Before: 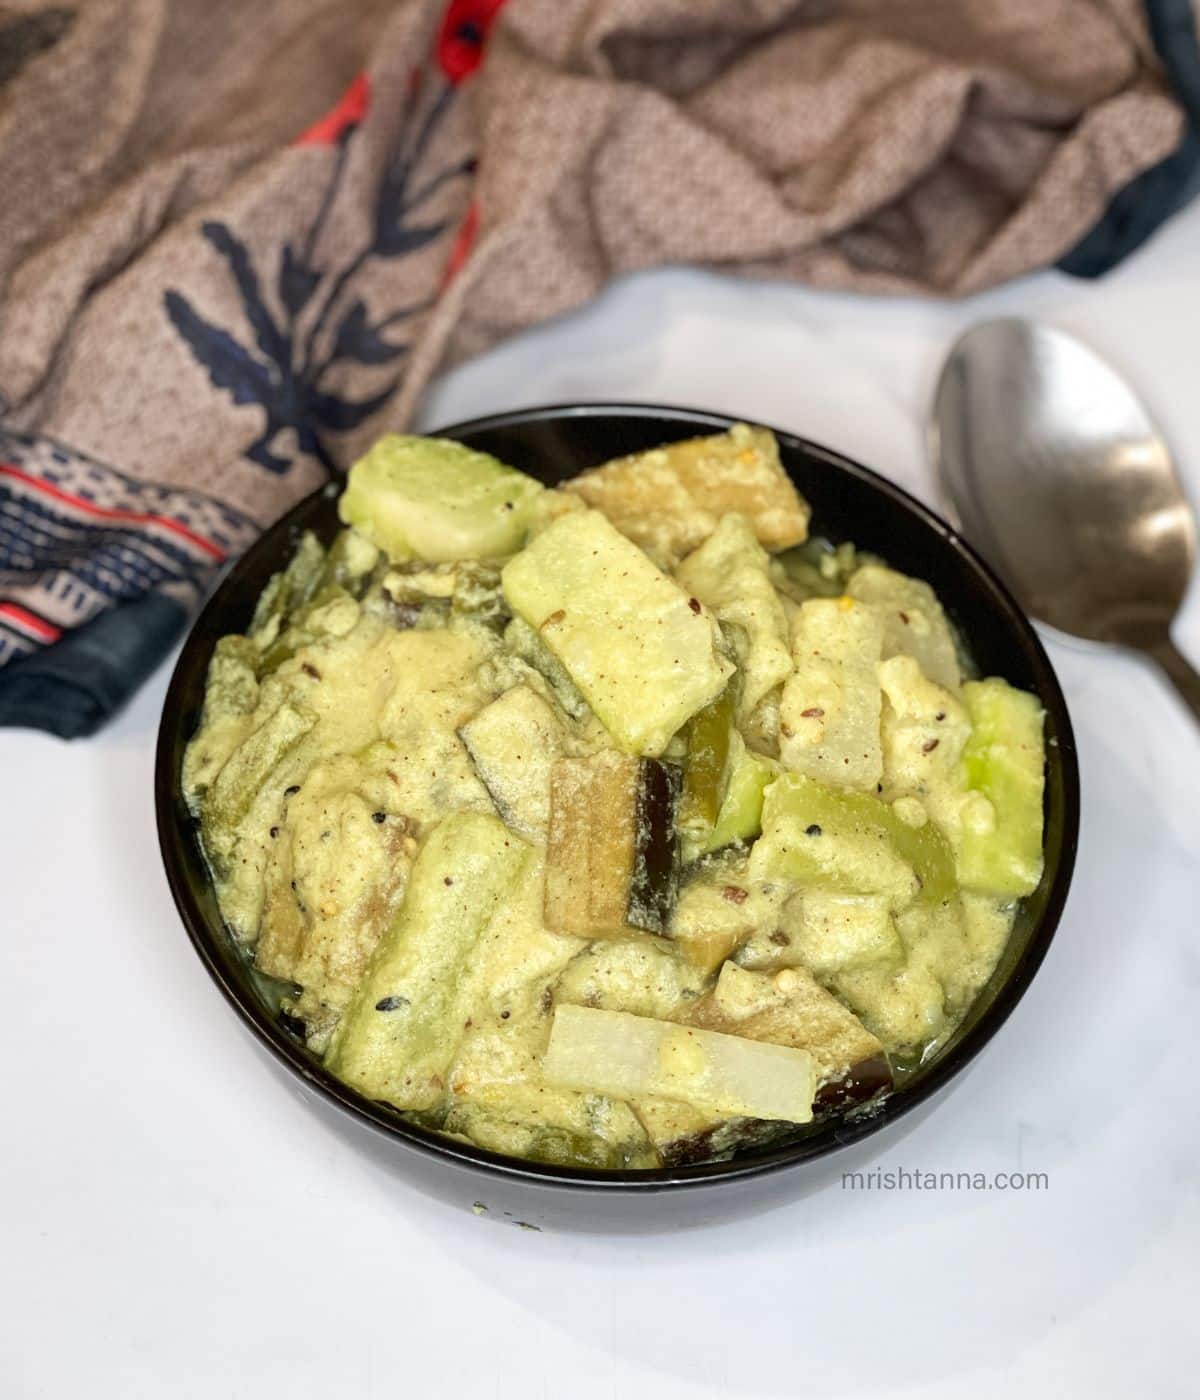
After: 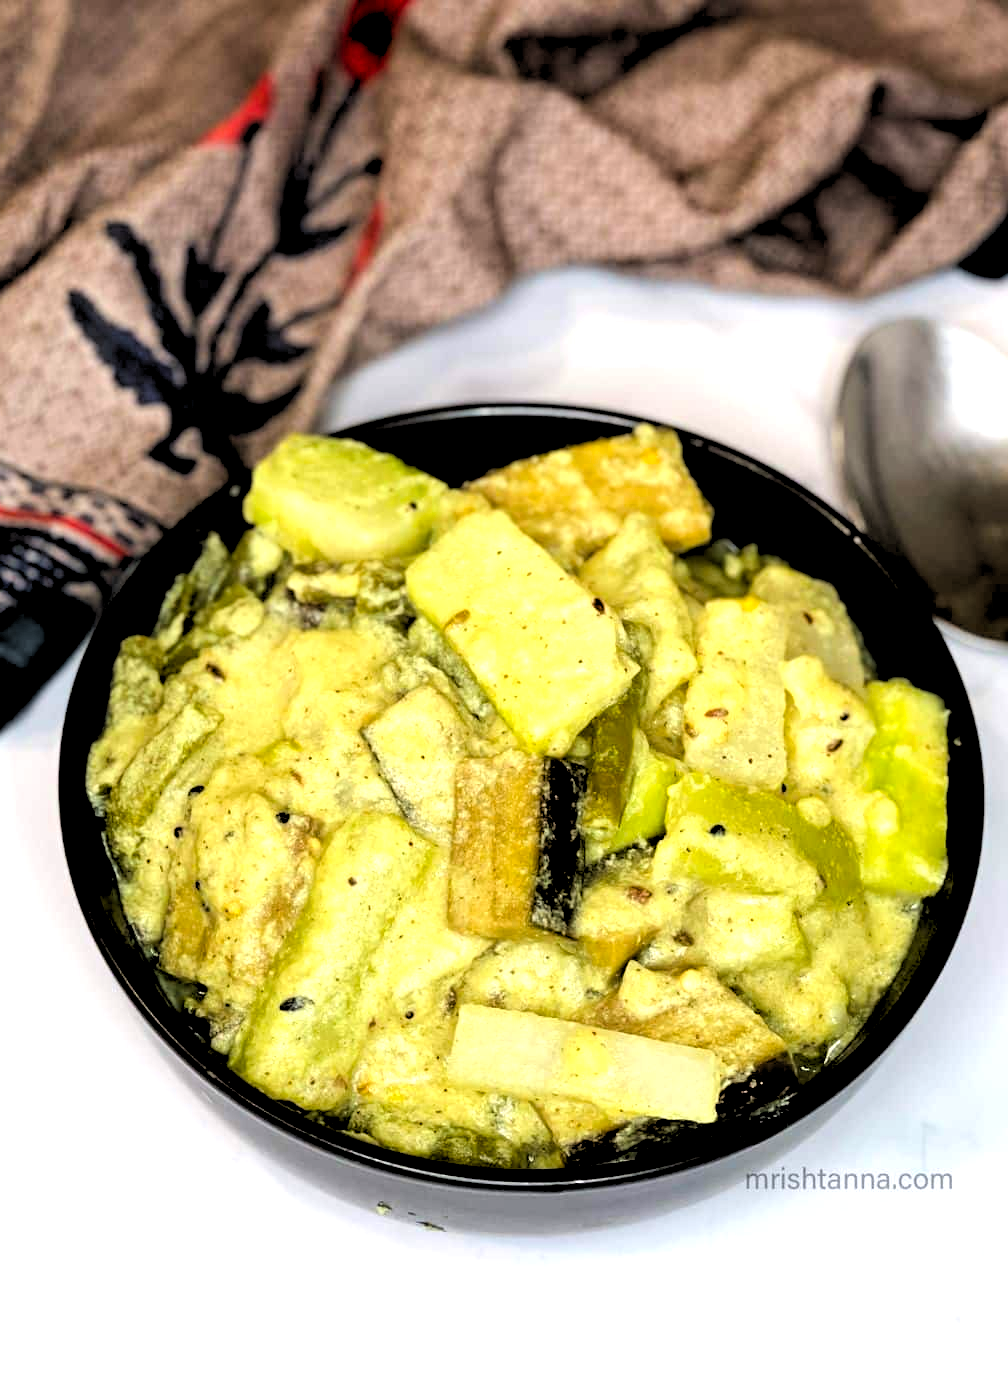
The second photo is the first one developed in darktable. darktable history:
rgb levels: levels [[0.034, 0.472, 0.904], [0, 0.5, 1], [0, 0.5, 1]]
color balance rgb: perceptual saturation grading › global saturation 20%, global vibrance 20%
crop: left 8.026%, right 7.374%
tone equalizer: -8 EV -0.417 EV, -7 EV -0.389 EV, -6 EV -0.333 EV, -5 EV -0.222 EV, -3 EV 0.222 EV, -2 EV 0.333 EV, -1 EV 0.389 EV, +0 EV 0.417 EV, edges refinement/feathering 500, mask exposure compensation -1.57 EV, preserve details no
